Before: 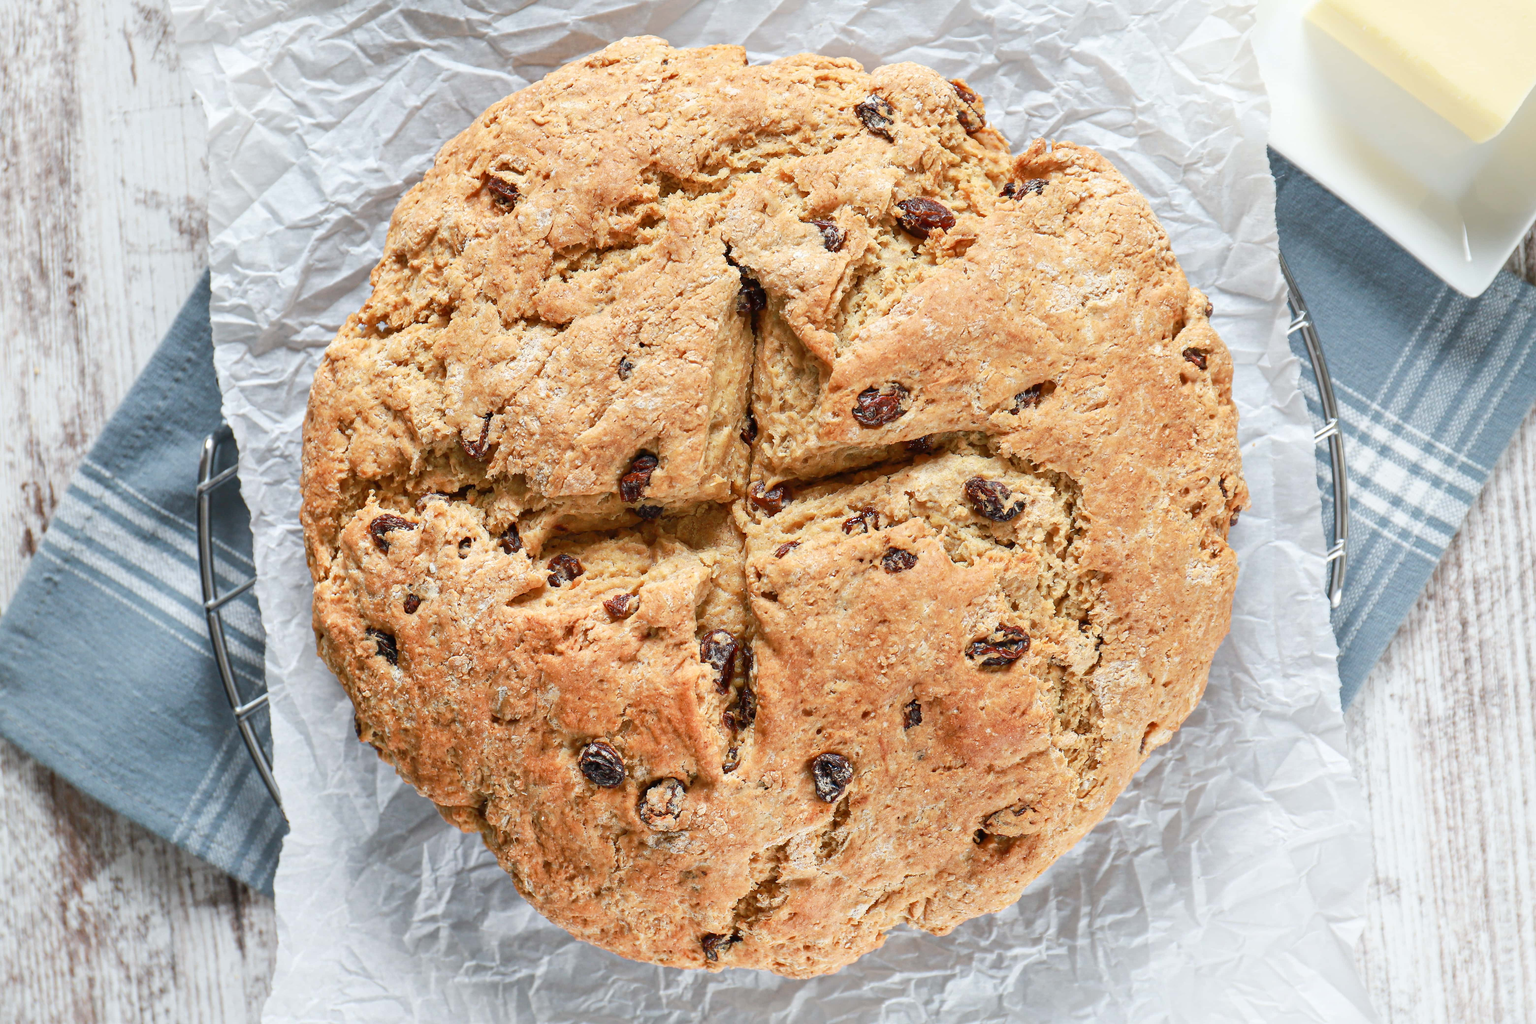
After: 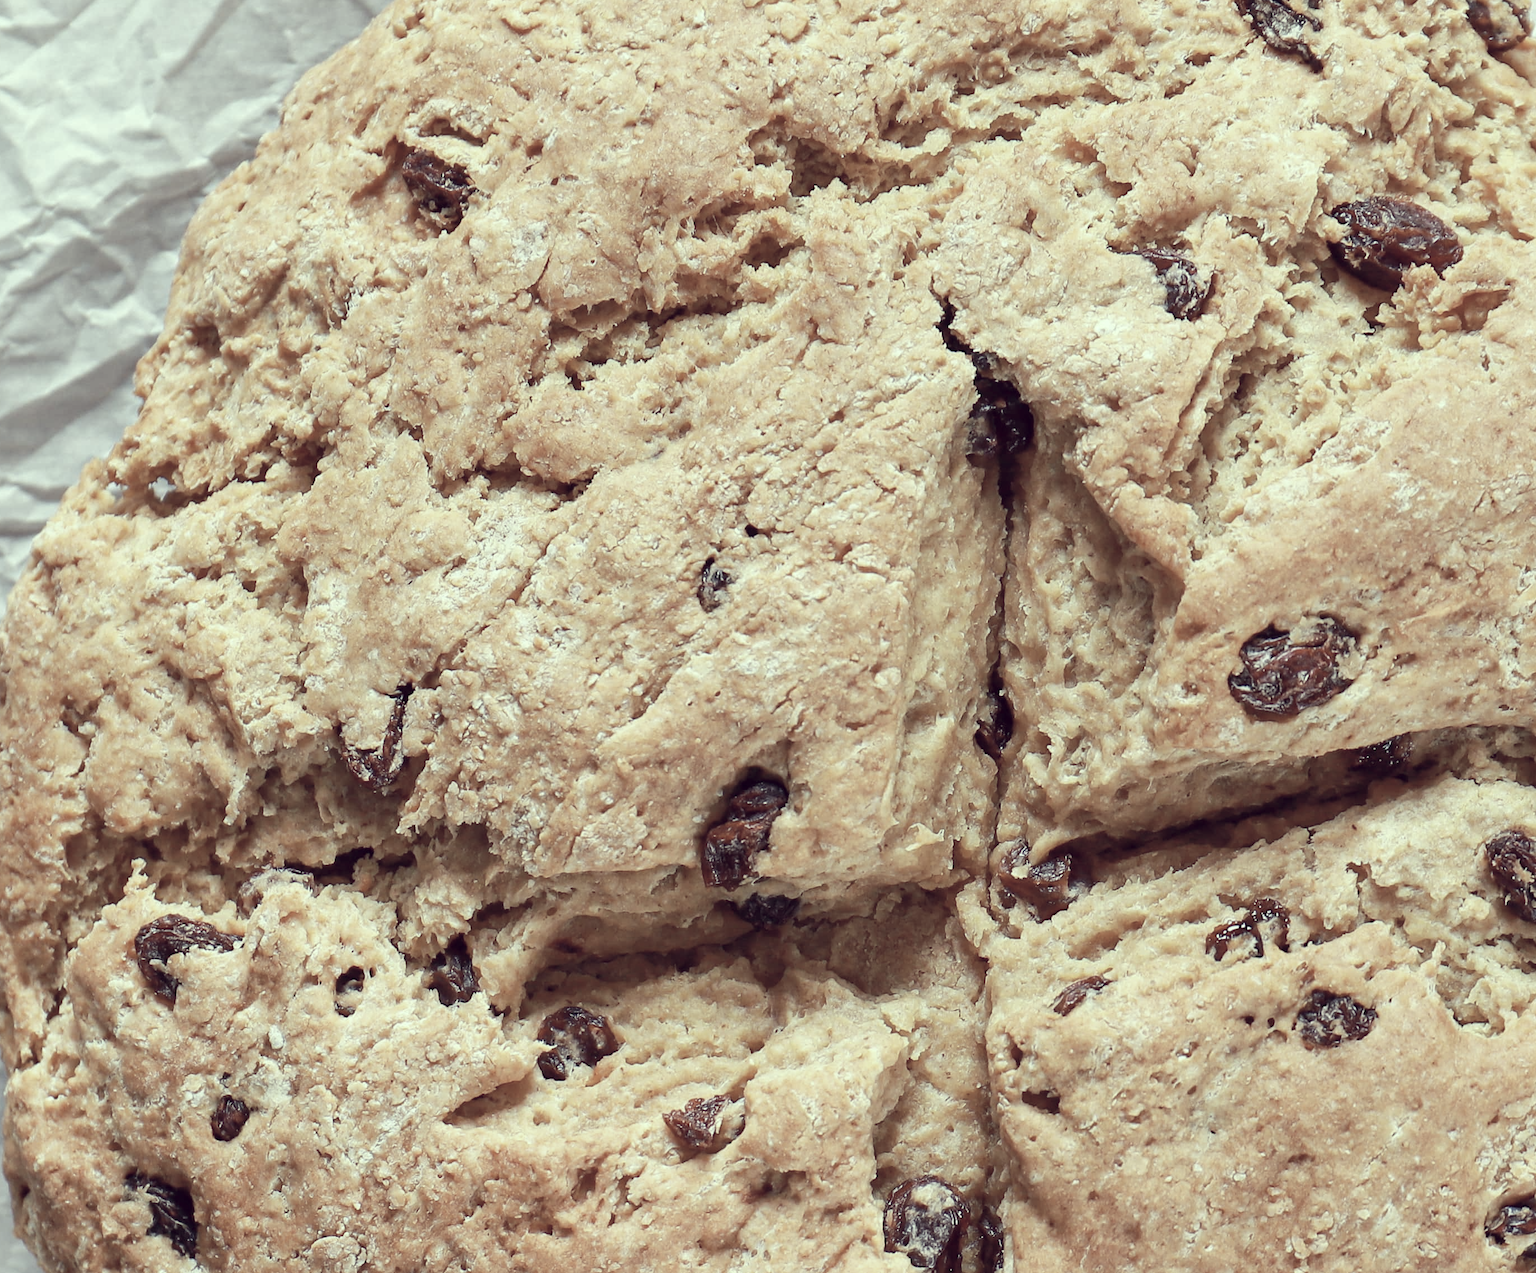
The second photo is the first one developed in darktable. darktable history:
crop: left 20.248%, top 10.86%, right 35.675%, bottom 34.321%
color correction: highlights a* -20.17, highlights b* 20.27, shadows a* 20.03, shadows b* -20.46, saturation 0.43
